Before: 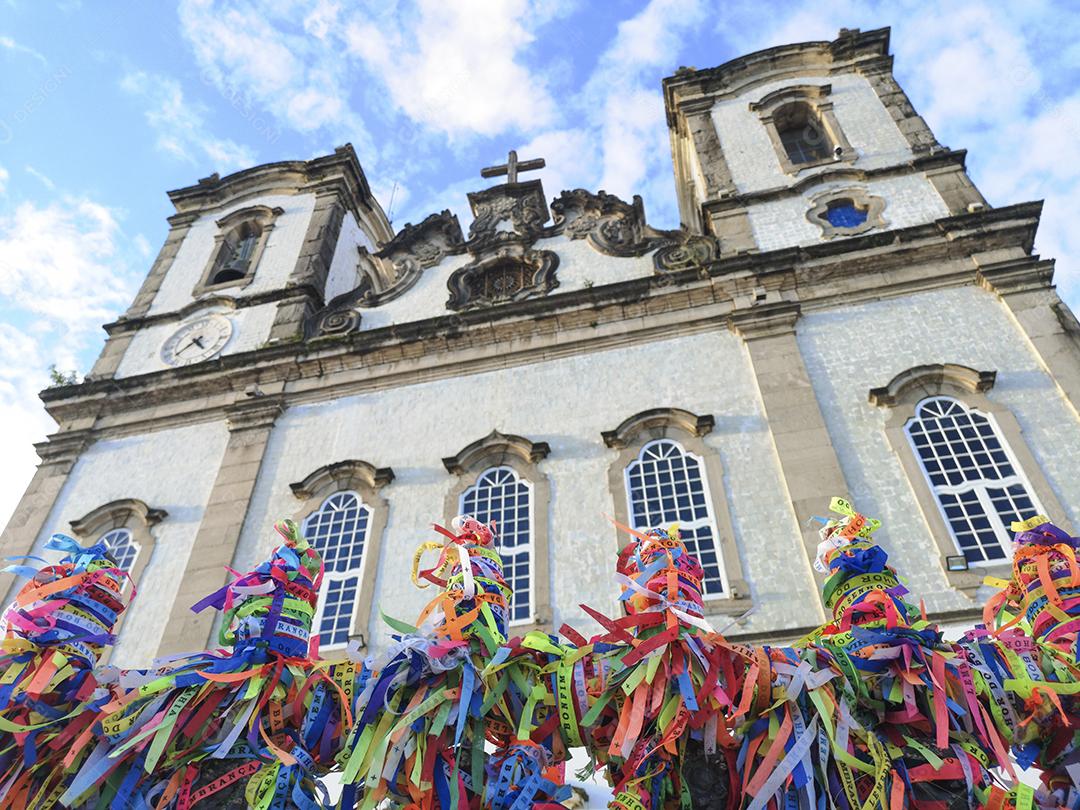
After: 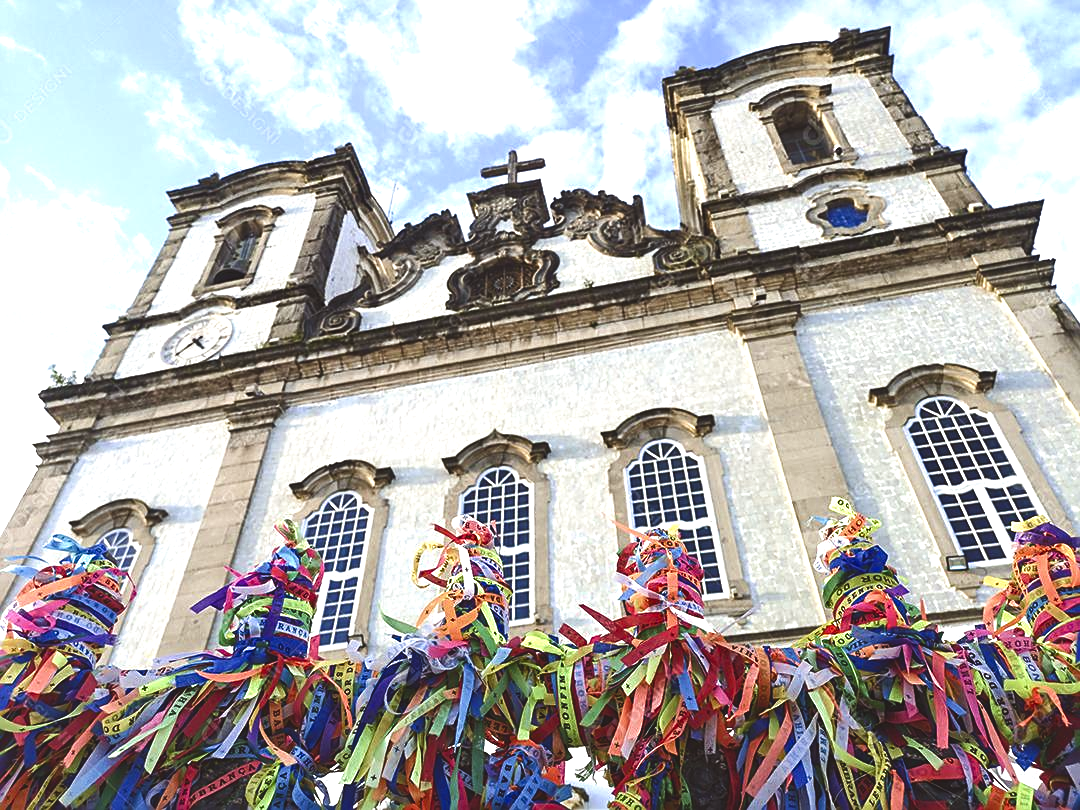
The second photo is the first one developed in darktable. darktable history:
color balance rgb: power › luminance -3.841%, power › chroma 0.56%, power › hue 42°, global offset › luminance 1.989%, perceptual saturation grading › global saturation 25.7%, perceptual saturation grading › highlights -50.139%, perceptual saturation grading › shadows 31.131%, perceptual brilliance grading › global brilliance 15.058%, perceptual brilliance grading › shadows -34.953%
sharpen: on, module defaults
velvia: strength 15.16%
